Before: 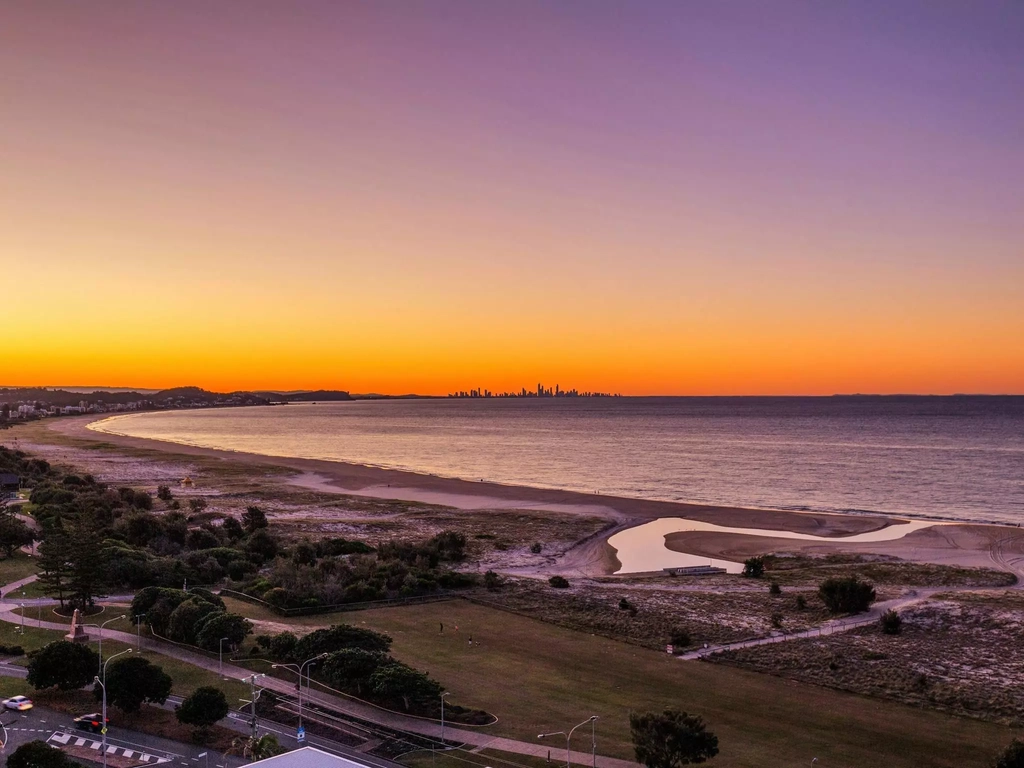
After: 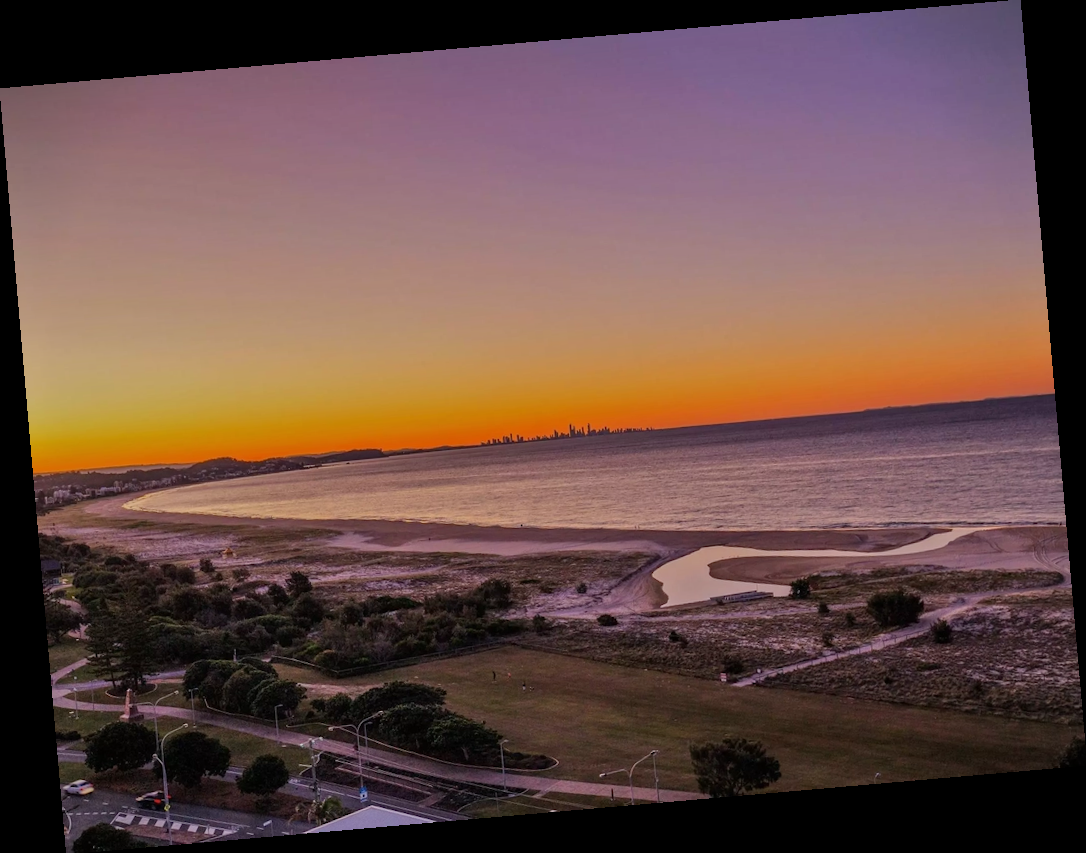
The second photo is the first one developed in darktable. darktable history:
rotate and perspective: rotation -4.98°, automatic cropping off
tone equalizer: -8 EV -0.002 EV, -7 EV 0.005 EV, -6 EV -0.008 EV, -5 EV 0.007 EV, -4 EV -0.042 EV, -3 EV -0.233 EV, -2 EV -0.662 EV, -1 EV -0.983 EV, +0 EV -0.969 EV, smoothing diameter 2%, edges refinement/feathering 20, mask exposure compensation -1.57 EV, filter diffusion 5
vignetting: fall-off start 92.6%, brightness -0.52, saturation -0.51, center (-0.012, 0)
